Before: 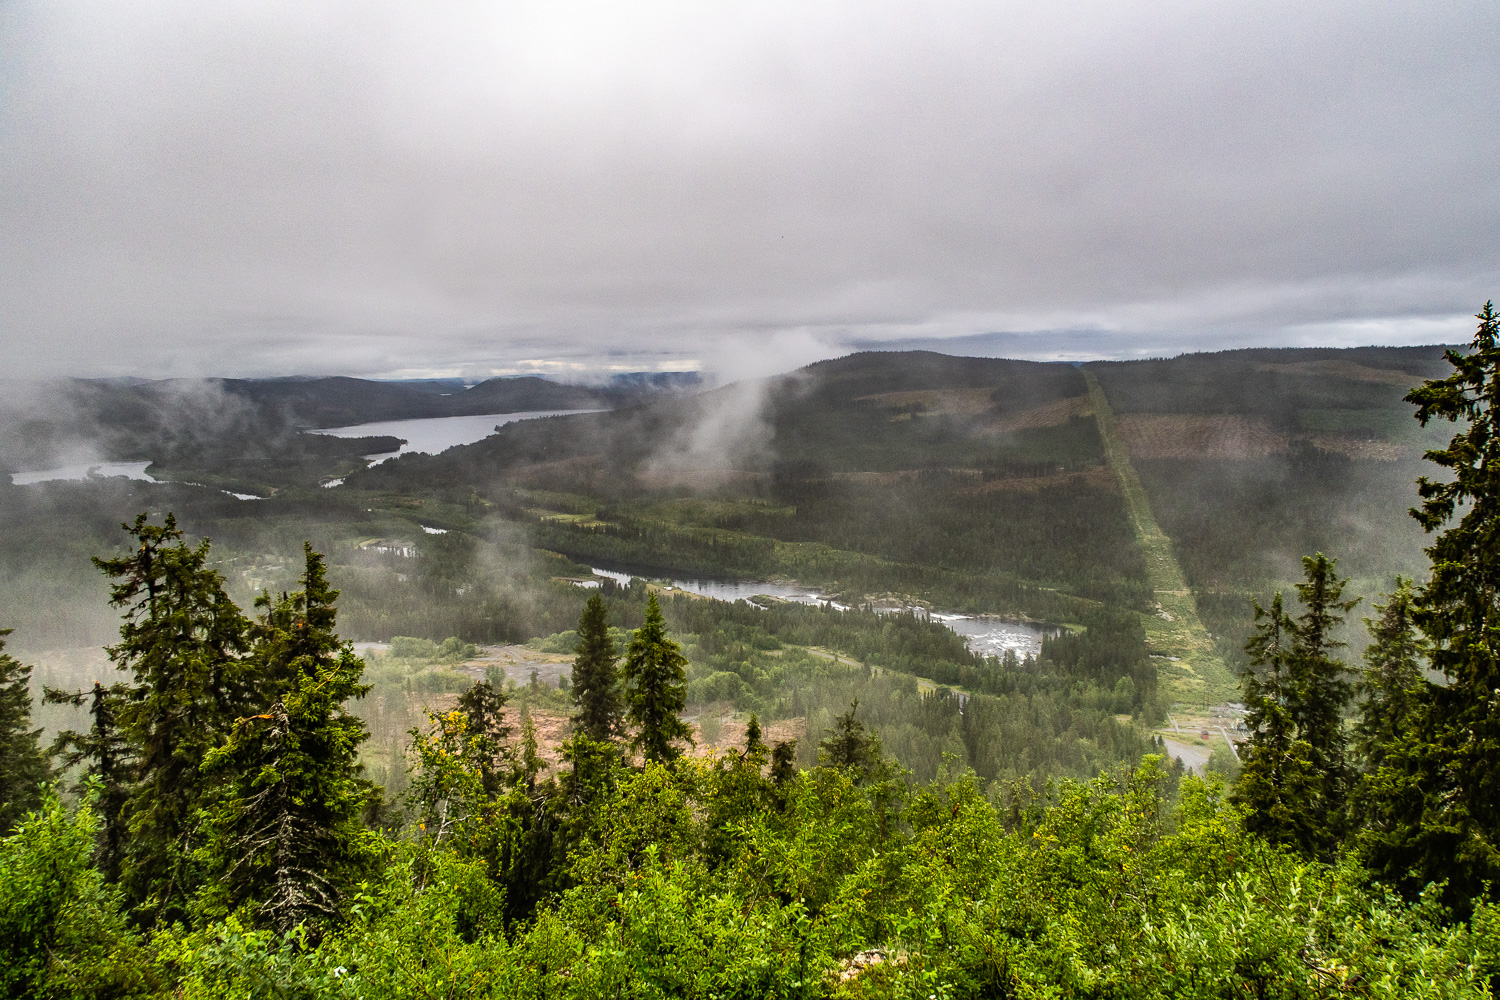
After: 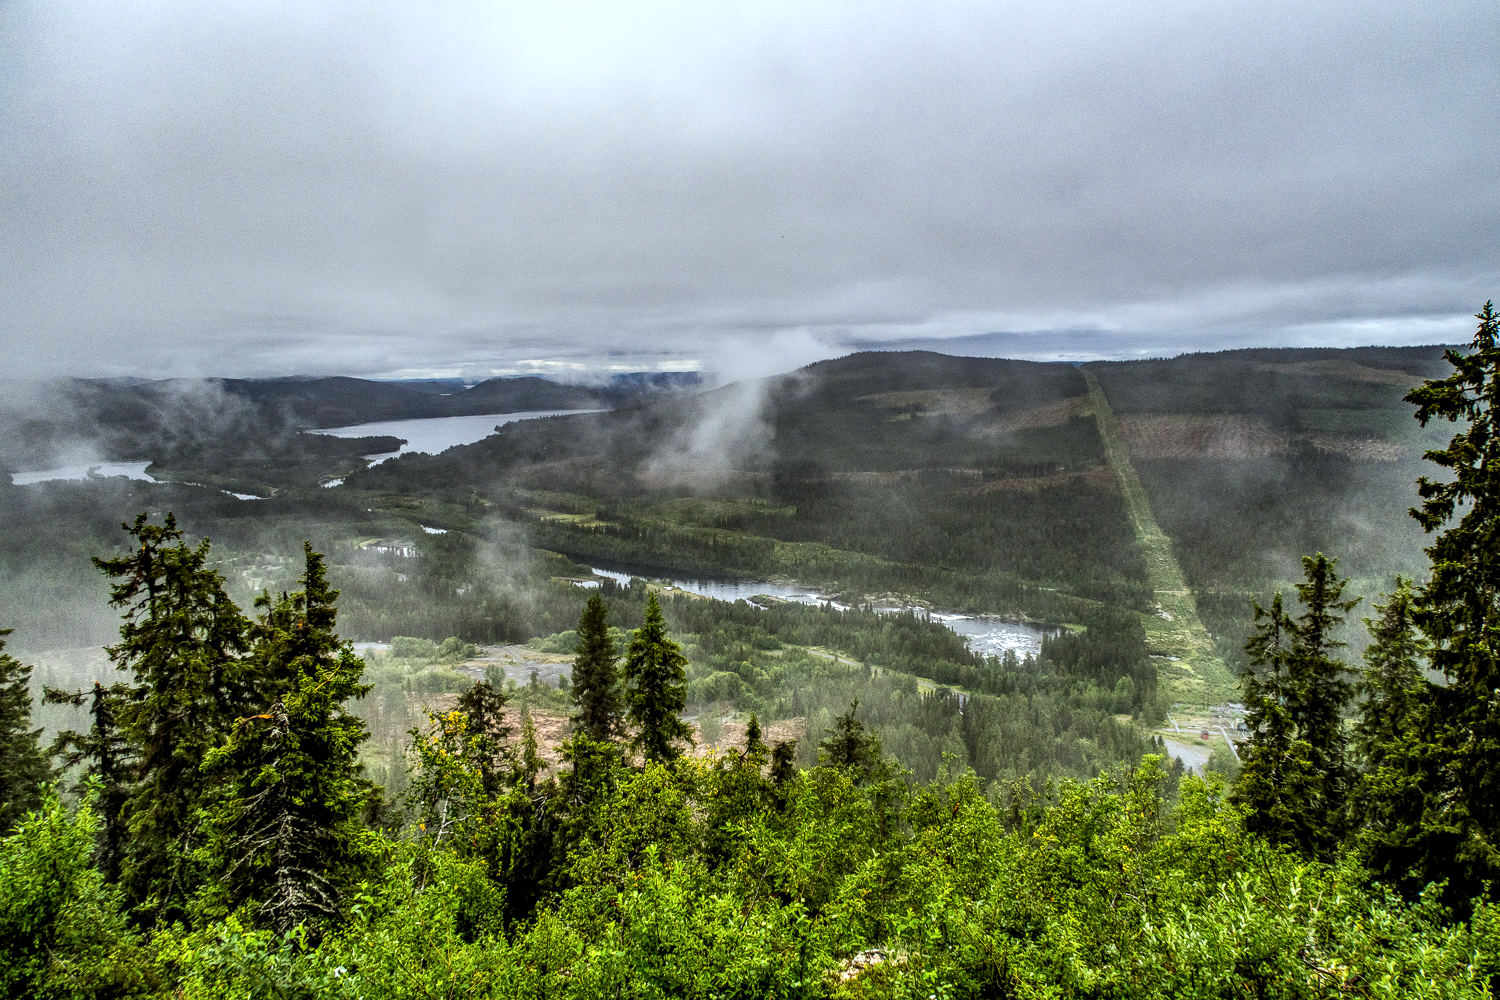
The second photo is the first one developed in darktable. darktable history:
white balance: red 0.925, blue 1.046
local contrast: on, module defaults
contrast equalizer: octaves 7, y [[0.6 ×6], [0.55 ×6], [0 ×6], [0 ×6], [0 ×6]], mix 0.3
